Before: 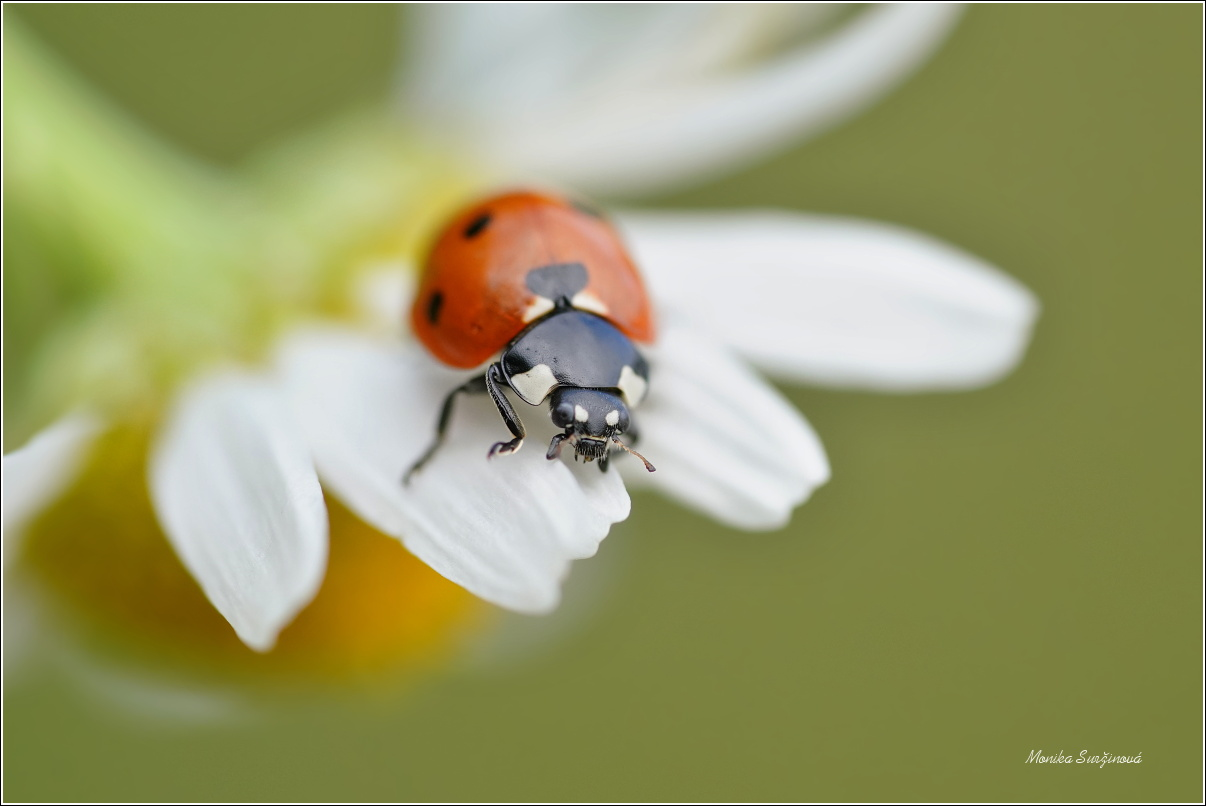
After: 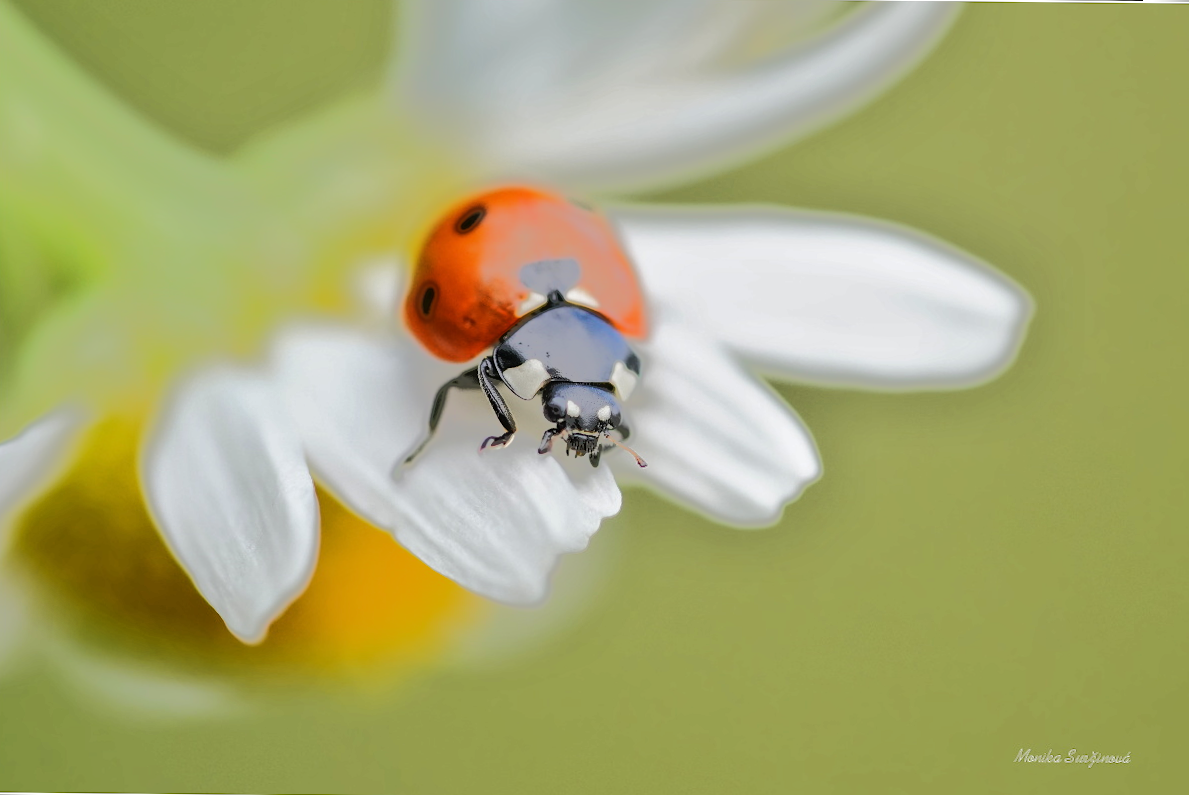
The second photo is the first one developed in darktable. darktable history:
crop and rotate: angle -0.524°
tone equalizer: -7 EV -0.634 EV, -6 EV 1 EV, -5 EV -0.427 EV, -4 EV 0.405 EV, -3 EV 0.435 EV, -2 EV 0.152 EV, -1 EV -0.157 EV, +0 EV -0.36 EV, edges refinement/feathering 500, mask exposure compensation -1.57 EV, preserve details no
